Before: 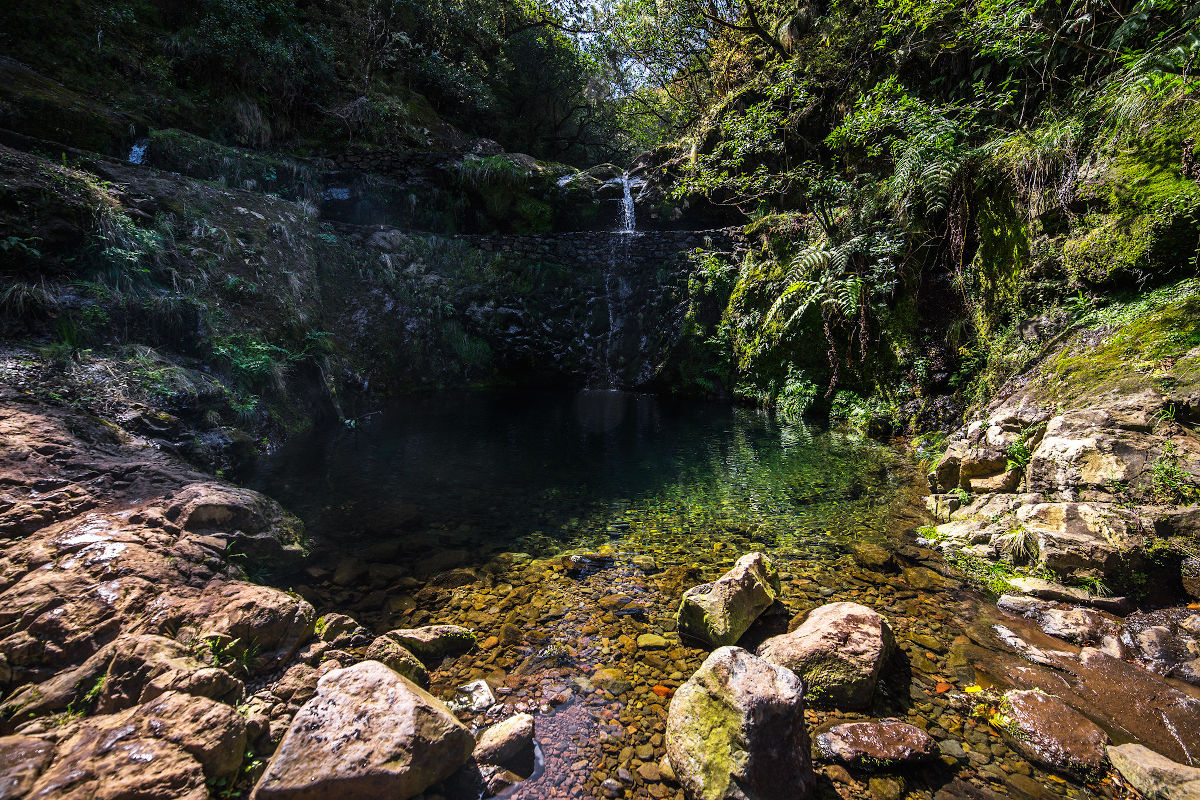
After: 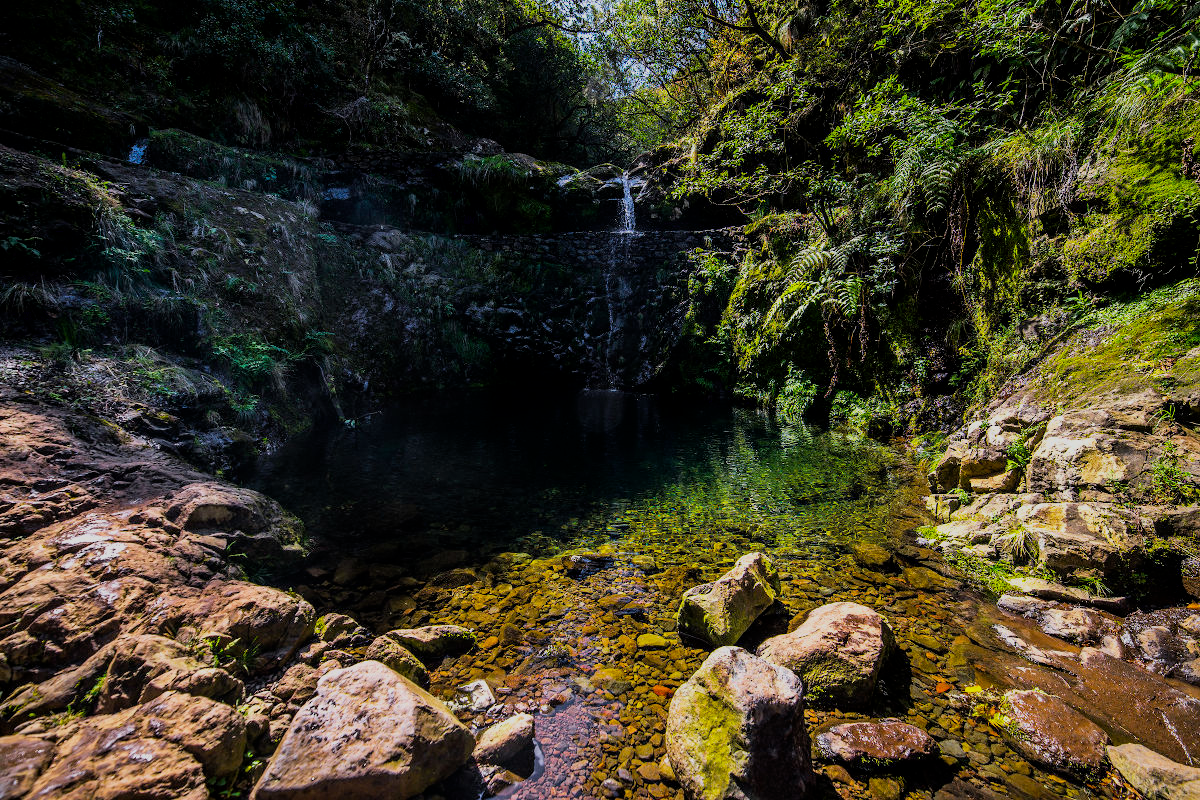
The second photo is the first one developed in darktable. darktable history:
color balance rgb: perceptual saturation grading › global saturation 25.022%
filmic rgb: middle gray luminance 18.23%, black relative exposure -9.03 EV, white relative exposure 3.74 EV, threshold 2.97 EV, target black luminance 0%, hardness 4.91, latitude 68.04%, contrast 0.942, highlights saturation mix 20.58%, shadows ↔ highlights balance 21.59%, color science v6 (2022), enable highlight reconstruction true
